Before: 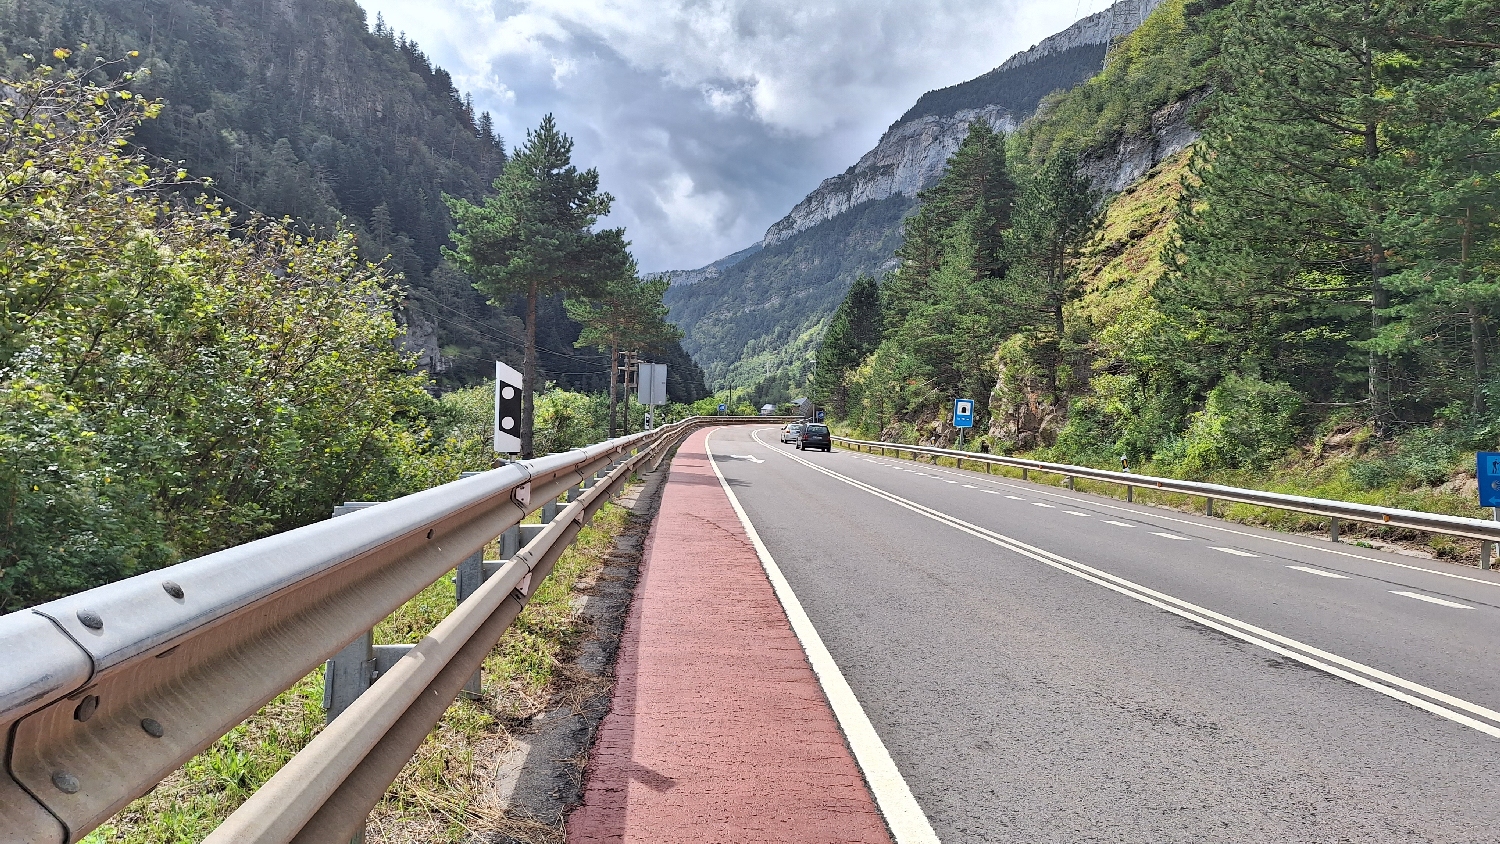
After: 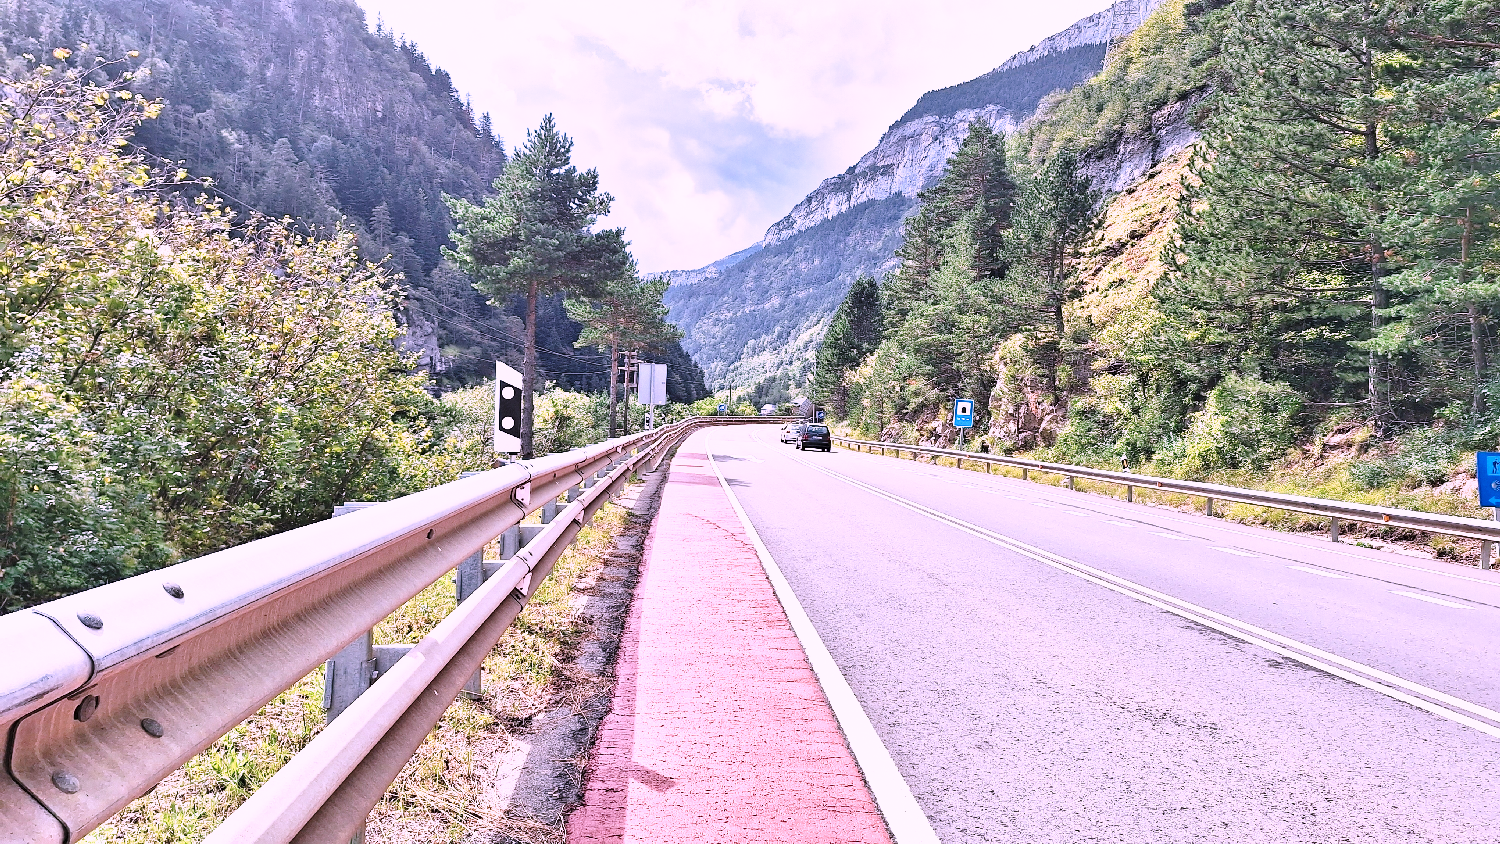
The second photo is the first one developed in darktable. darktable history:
tone equalizer: edges refinement/feathering 500, mask exposure compensation -1.57 EV, preserve details guided filter
color correction: highlights a* 15.81, highlights b* -20.66
base curve: curves: ch0 [(0, 0) (0.026, 0.03) (0.109, 0.232) (0.351, 0.748) (0.669, 0.968) (1, 1)], preserve colors none
